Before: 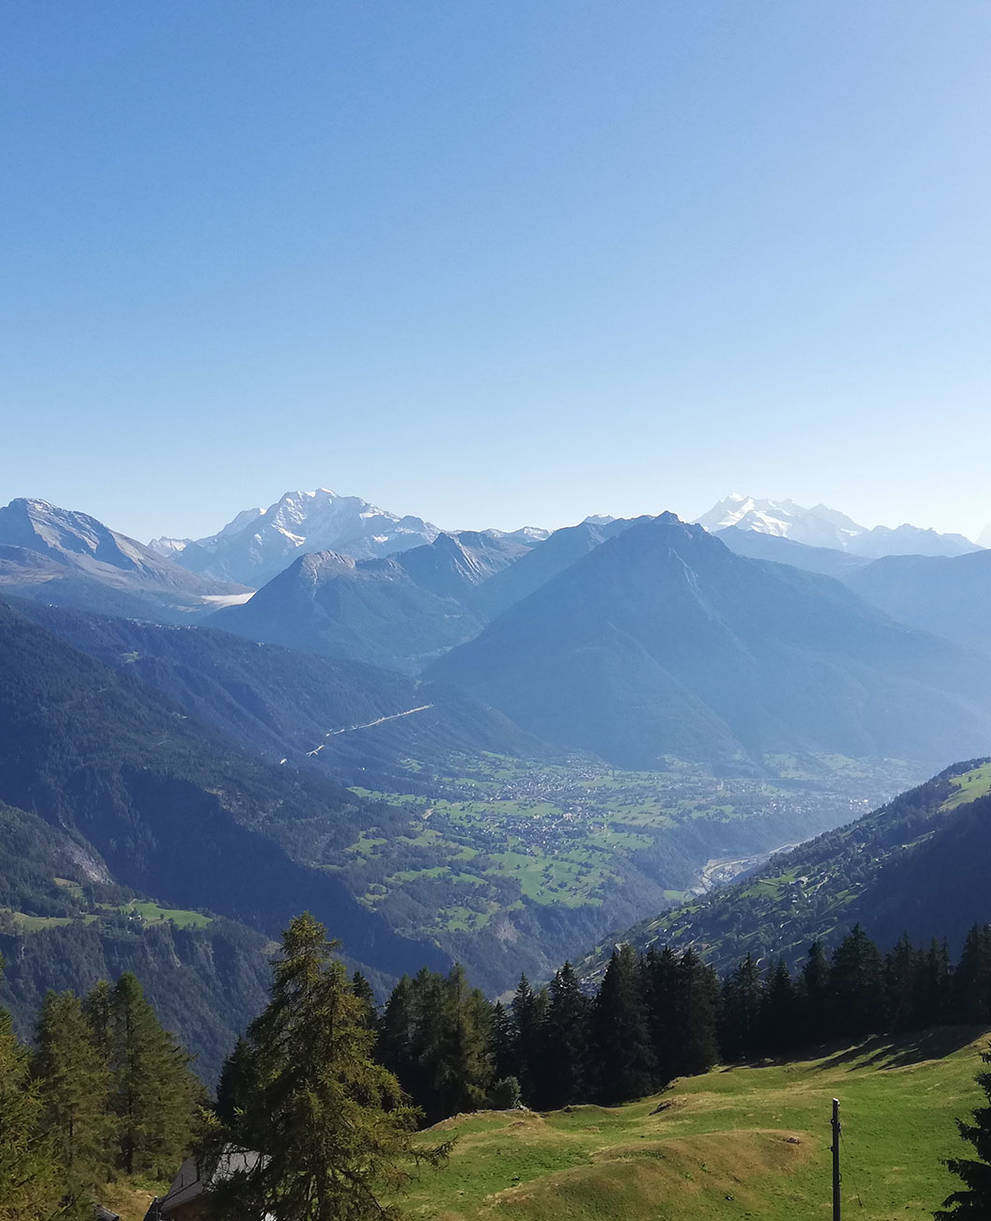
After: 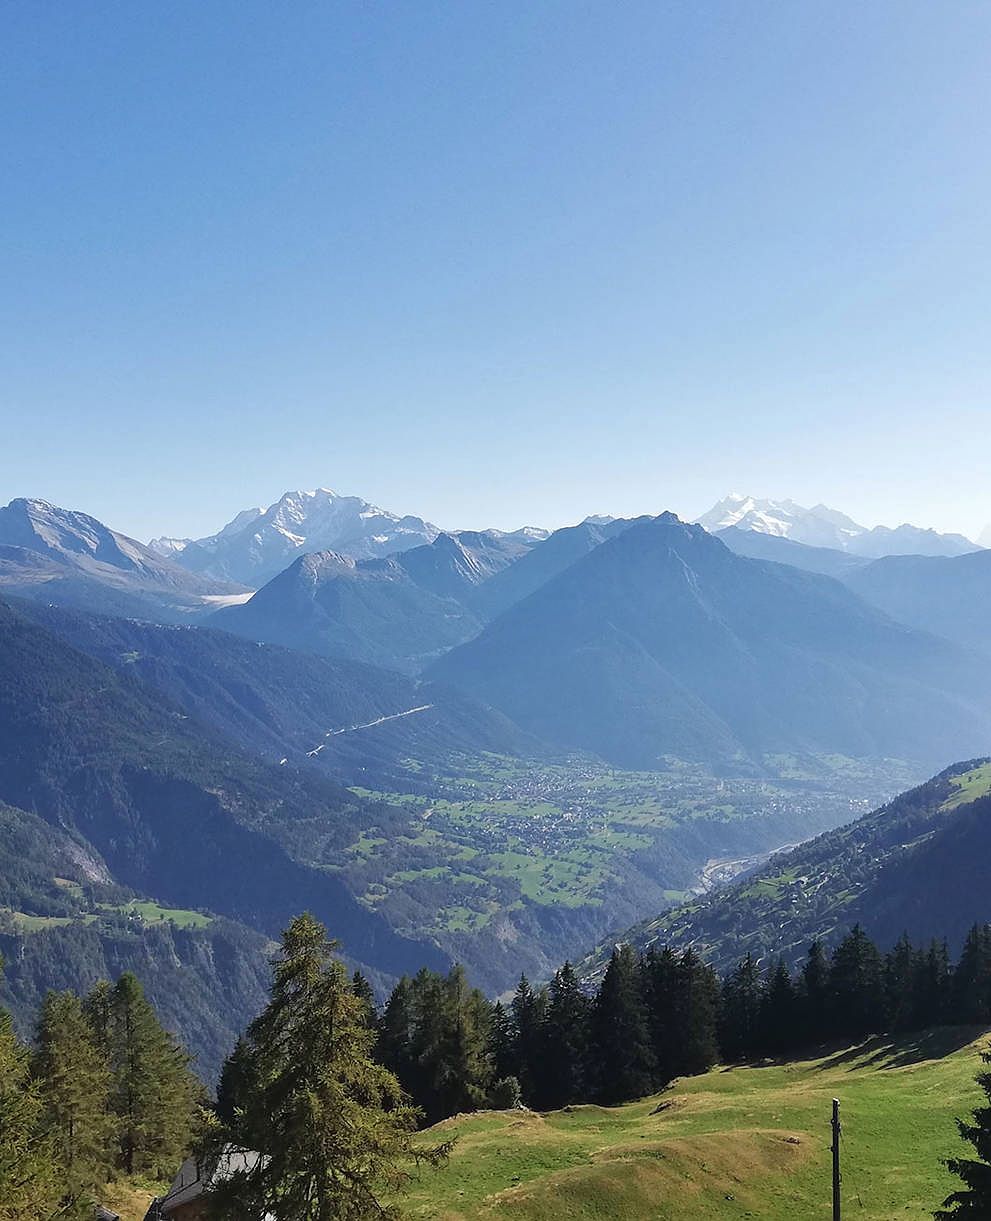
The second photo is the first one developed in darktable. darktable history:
sharpen: radius 1.005
shadows and highlights: shadows 51.8, highlights -28.38, soften with gaussian
